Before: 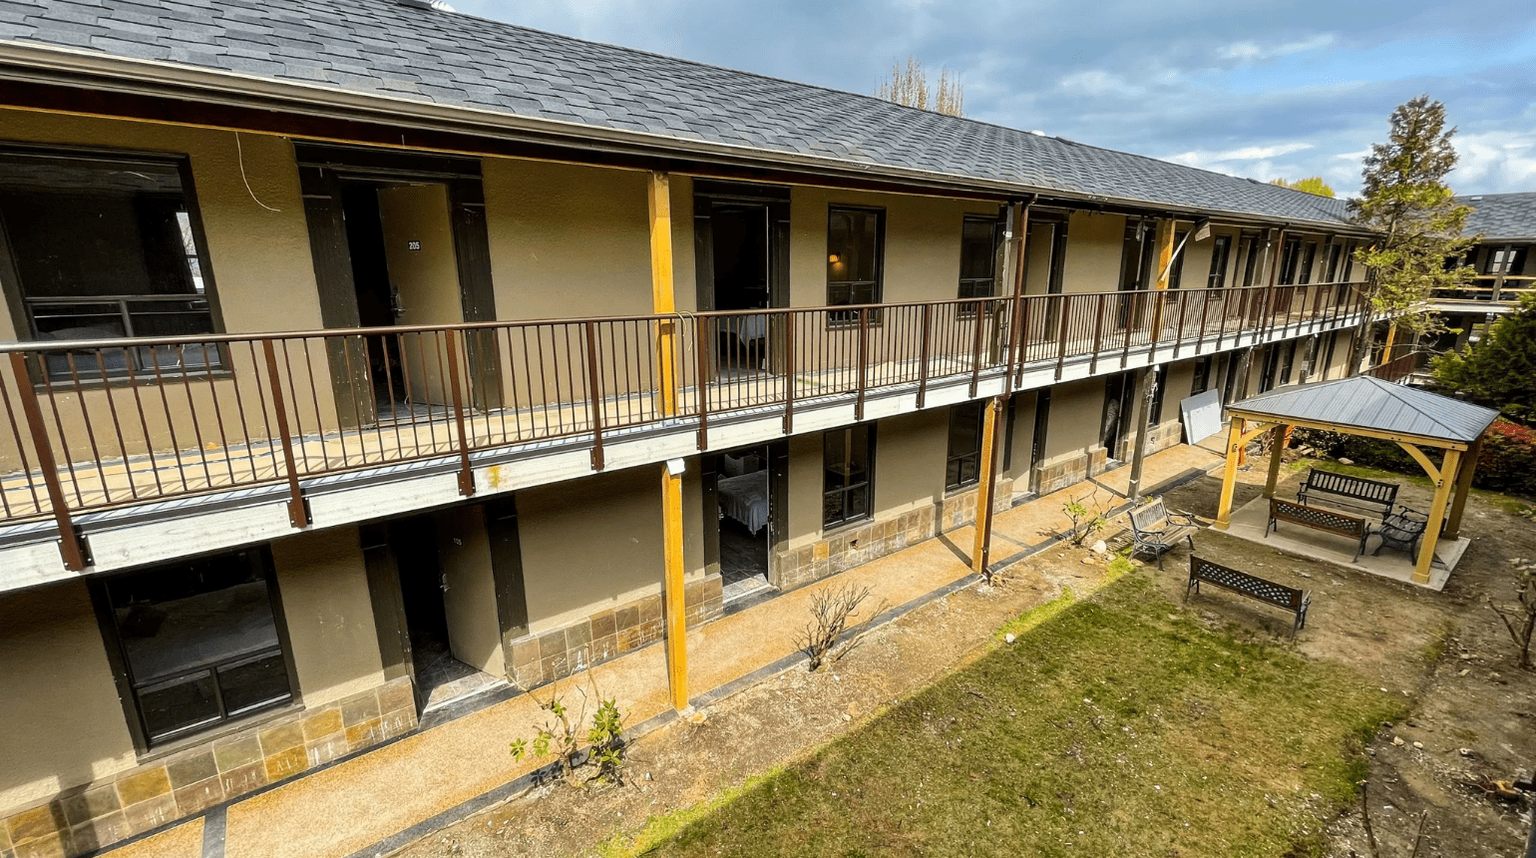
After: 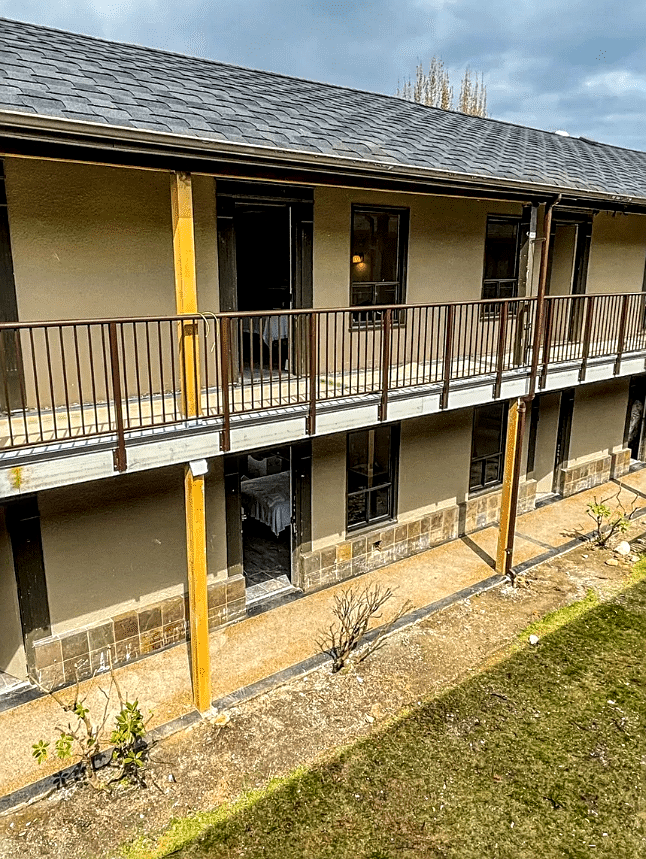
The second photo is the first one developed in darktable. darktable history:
sharpen: on, module defaults
local contrast: detail 142%
crop: left 31.141%, right 26.891%
